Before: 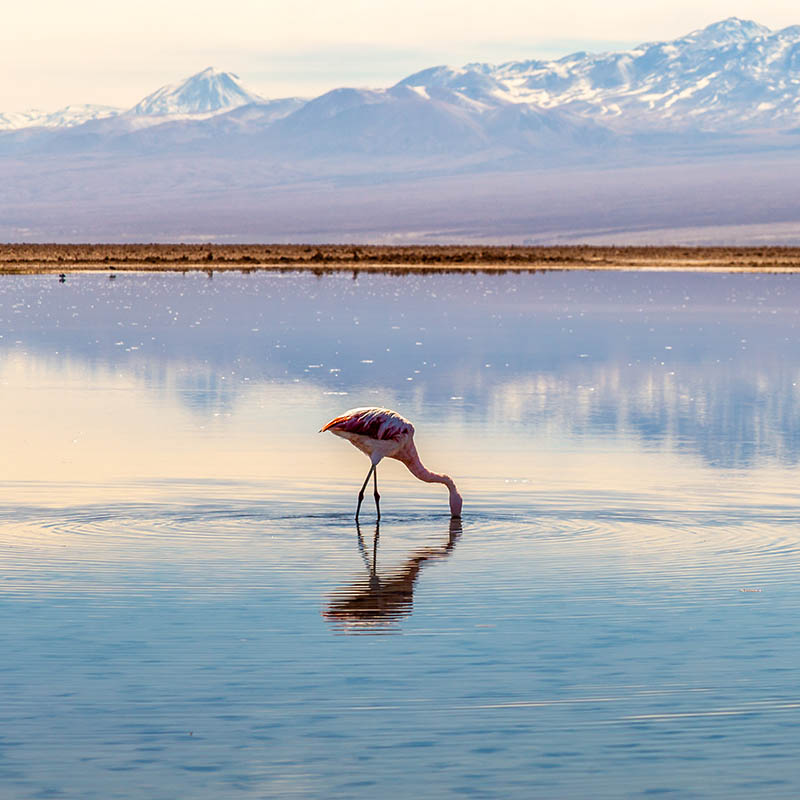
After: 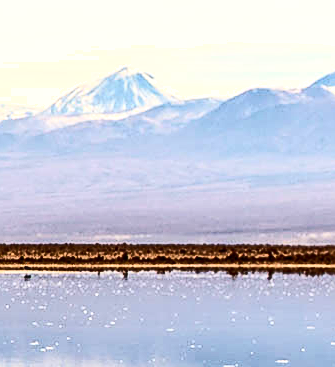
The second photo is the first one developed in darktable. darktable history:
shadows and highlights: shadows 58.49, soften with gaussian
crop and rotate: left 10.815%, top 0.076%, right 47.198%, bottom 54.017%
sharpen: on, module defaults
exposure: exposure 0.202 EV, compensate highlight preservation false
contrast brightness saturation: contrast 0.379, brightness 0.101
local contrast: on, module defaults
